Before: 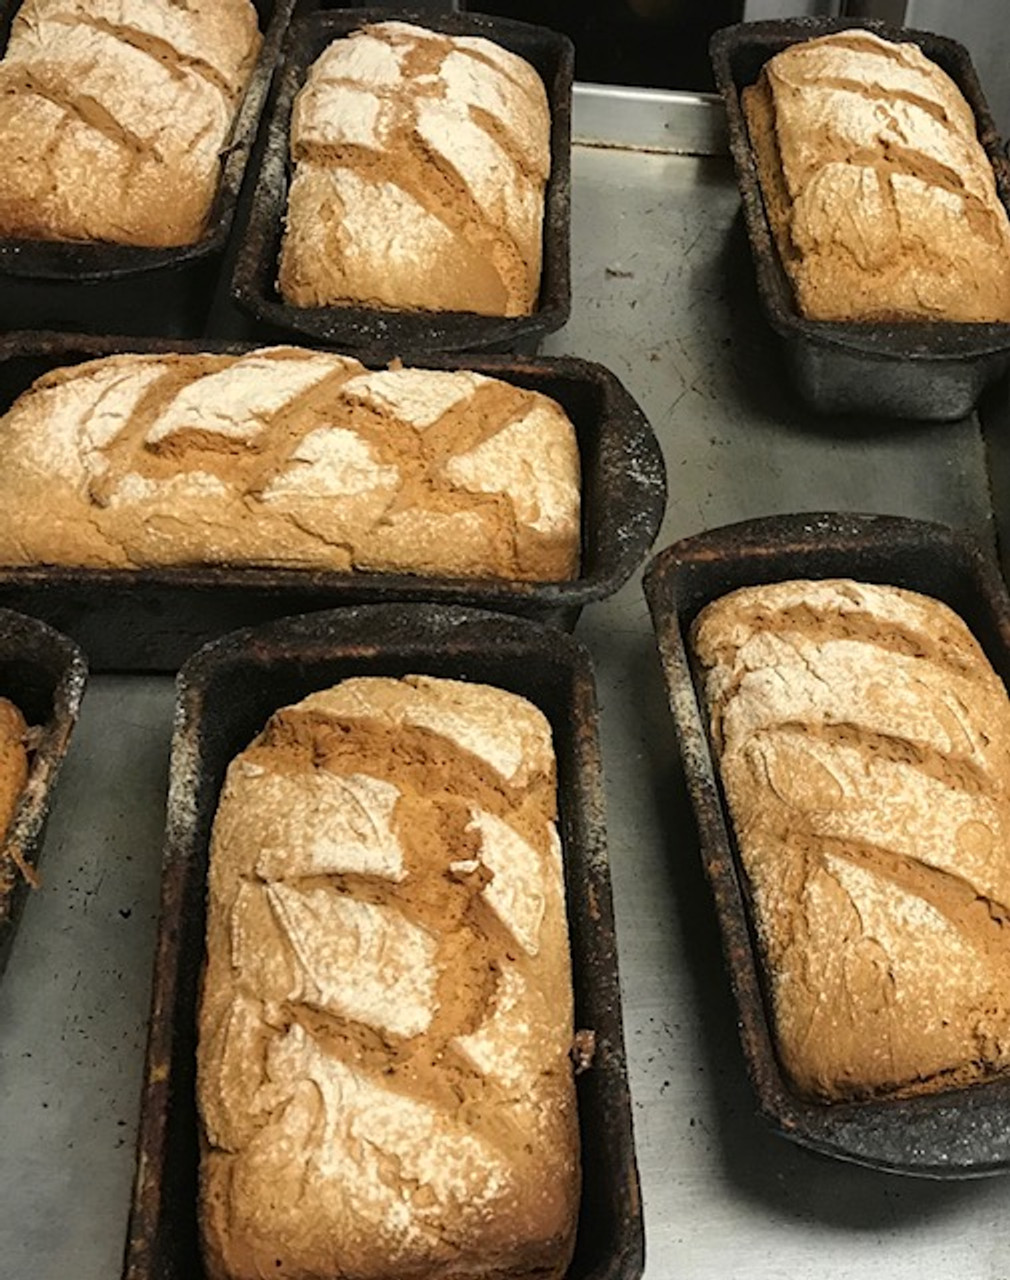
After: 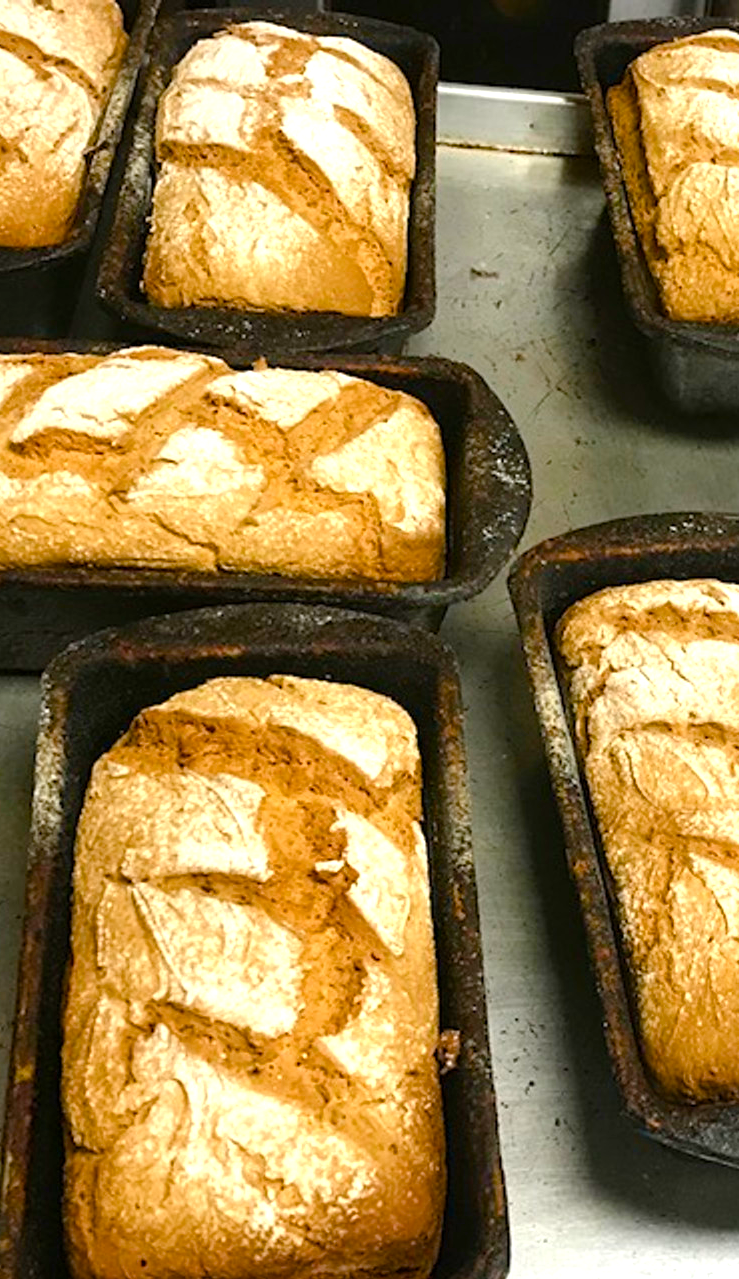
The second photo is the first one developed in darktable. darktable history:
color balance rgb: linear chroma grading › shadows -2.2%, linear chroma grading › highlights -15%, linear chroma grading › global chroma -10%, linear chroma grading › mid-tones -10%, perceptual saturation grading › global saturation 45%, perceptual saturation grading › highlights -50%, perceptual saturation grading › shadows 30%, perceptual brilliance grading › global brilliance 18%, global vibrance 45%
crop: left 13.443%, right 13.31%
